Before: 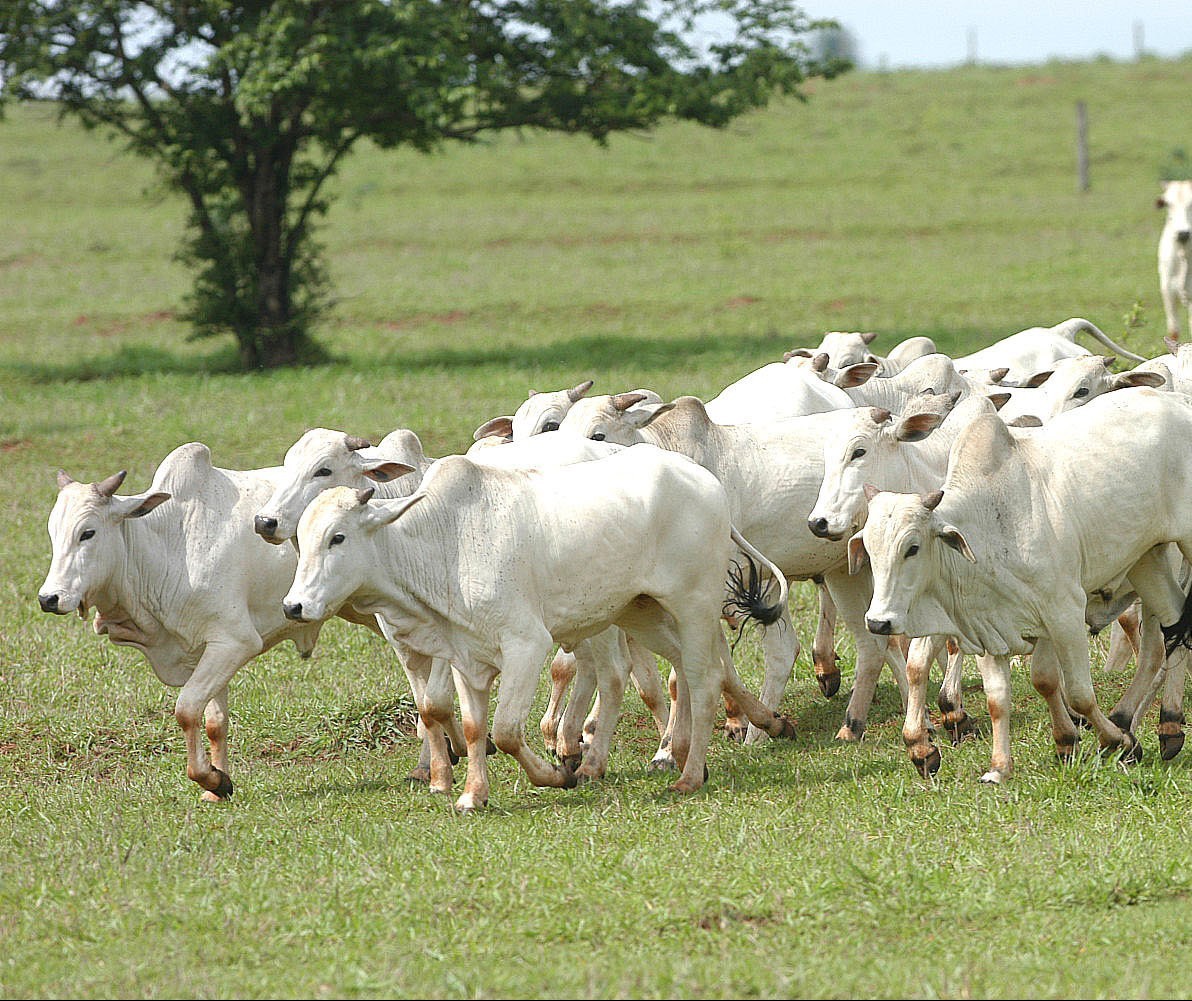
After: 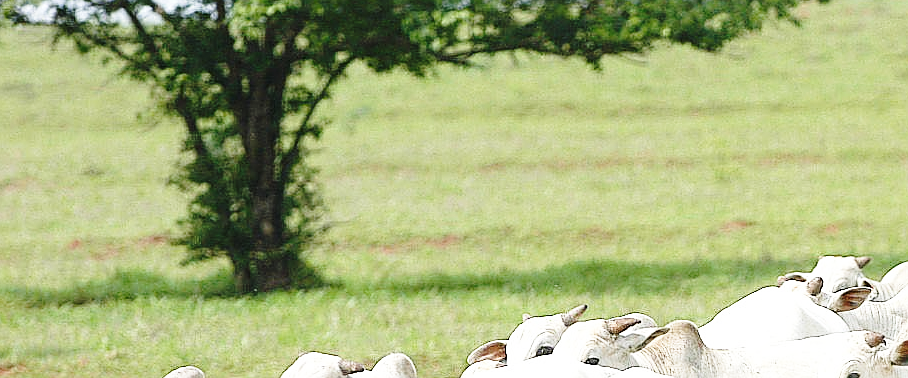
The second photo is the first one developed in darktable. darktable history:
base curve: curves: ch0 [(0, 0) (0.028, 0.03) (0.121, 0.232) (0.46, 0.748) (0.859, 0.968) (1, 1)], preserve colors none
crop: left 0.536%, top 7.643%, right 23.23%, bottom 54.552%
sharpen: on, module defaults
